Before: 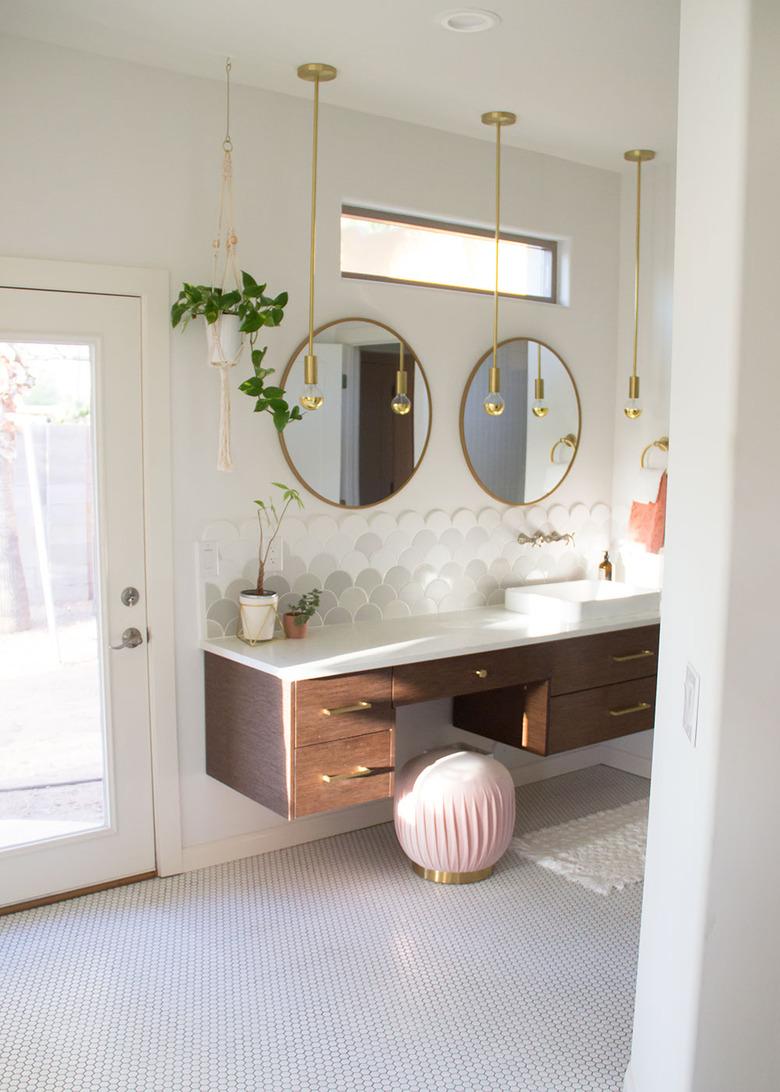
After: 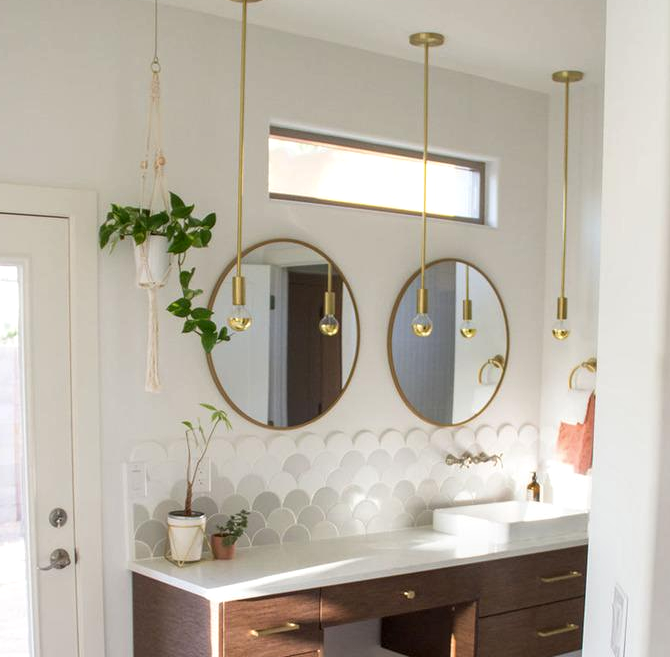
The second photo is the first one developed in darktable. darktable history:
crop and rotate: left 9.244%, top 7.257%, right 4.814%, bottom 32.519%
local contrast: on, module defaults
